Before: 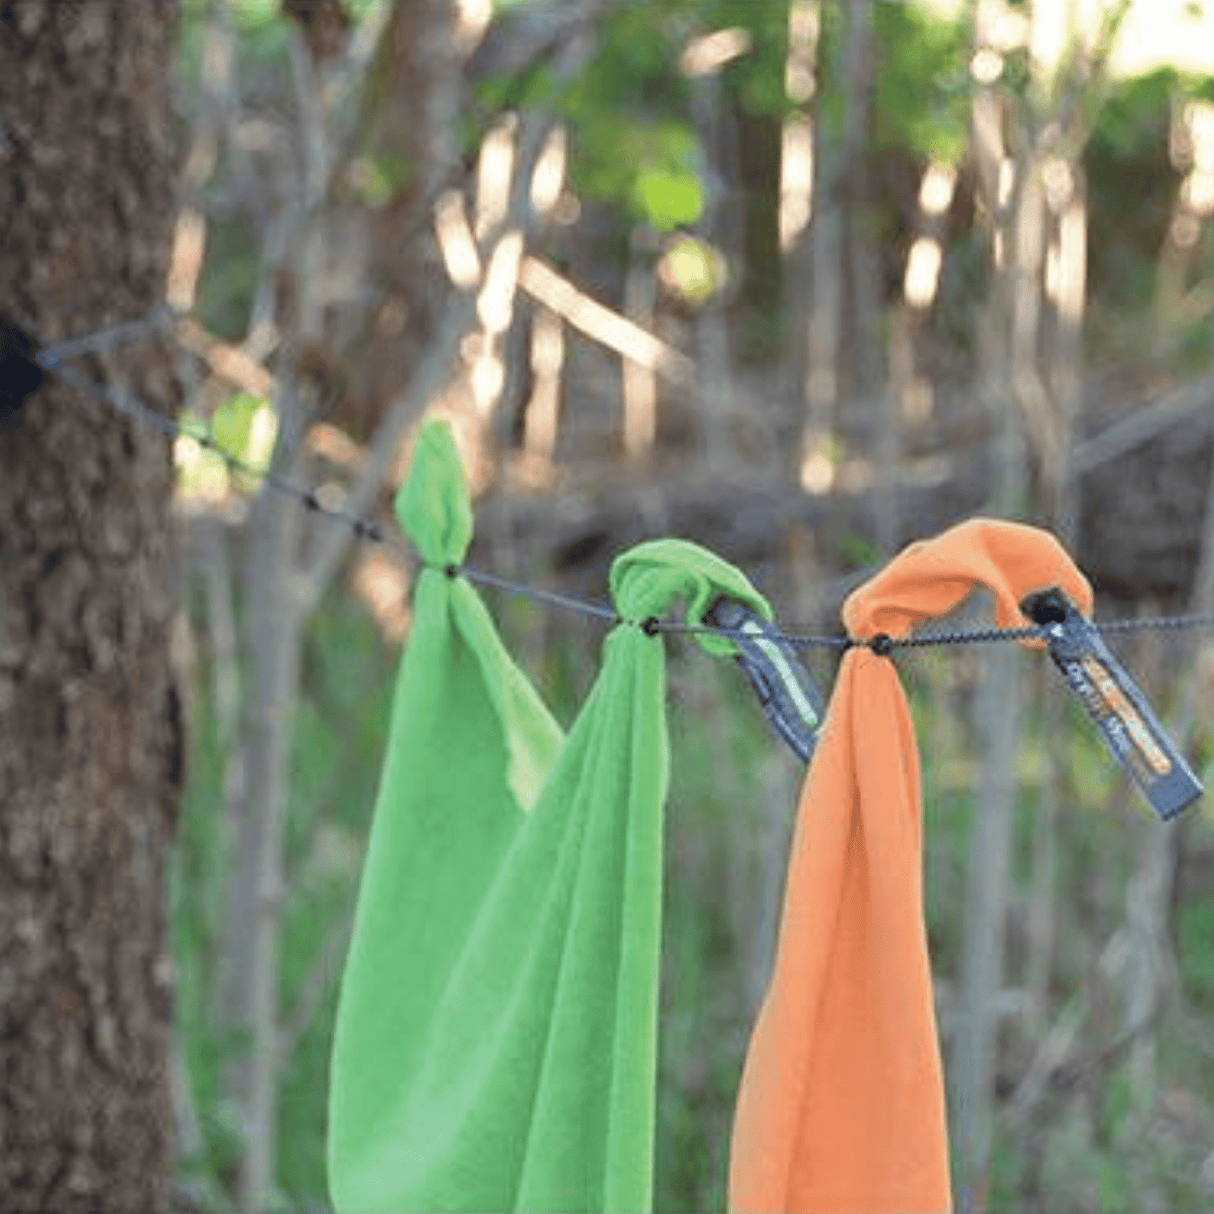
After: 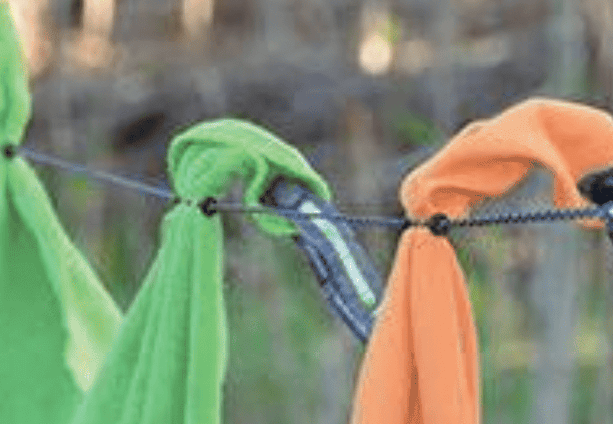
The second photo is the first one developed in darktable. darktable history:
crop: left 36.412%, top 34.646%, right 13.088%, bottom 30.354%
